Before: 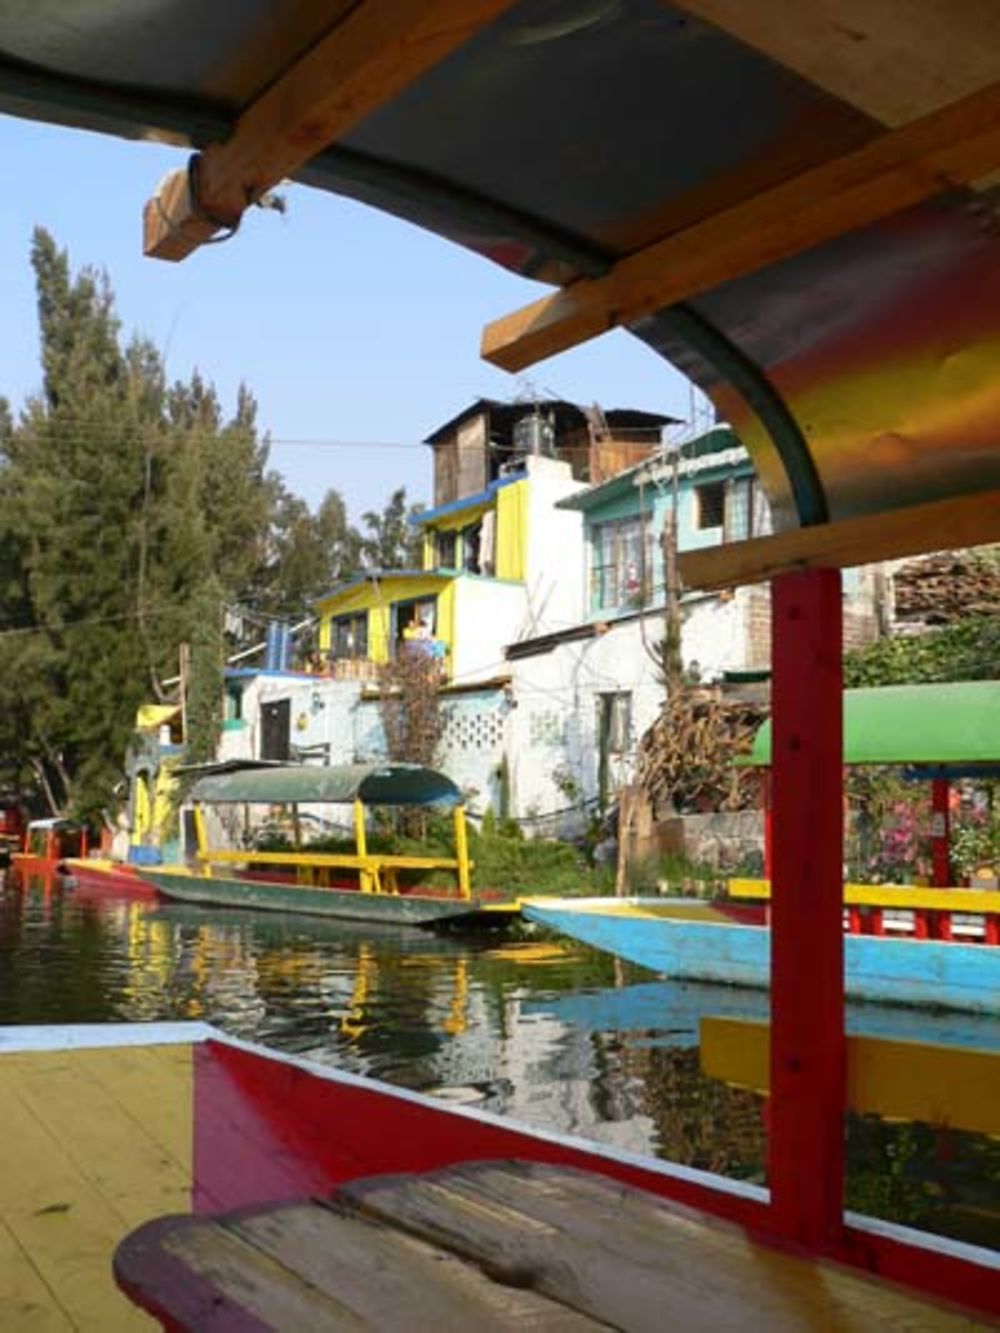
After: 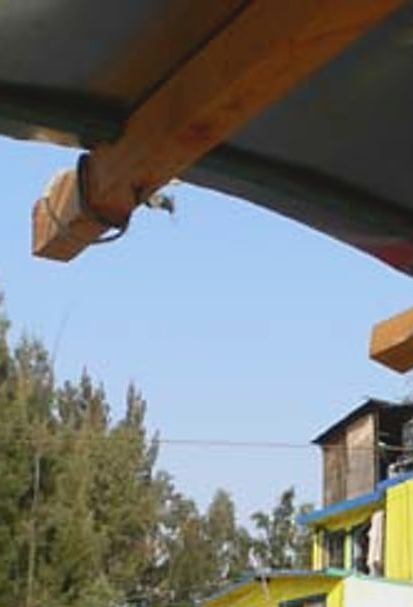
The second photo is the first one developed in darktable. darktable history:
sharpen: on, module defaults
contrast brightness saturation: contrast -0.127
crop and rotate: left 11.167%, top 0.063%, right 47.481%, bottom 54.327%
